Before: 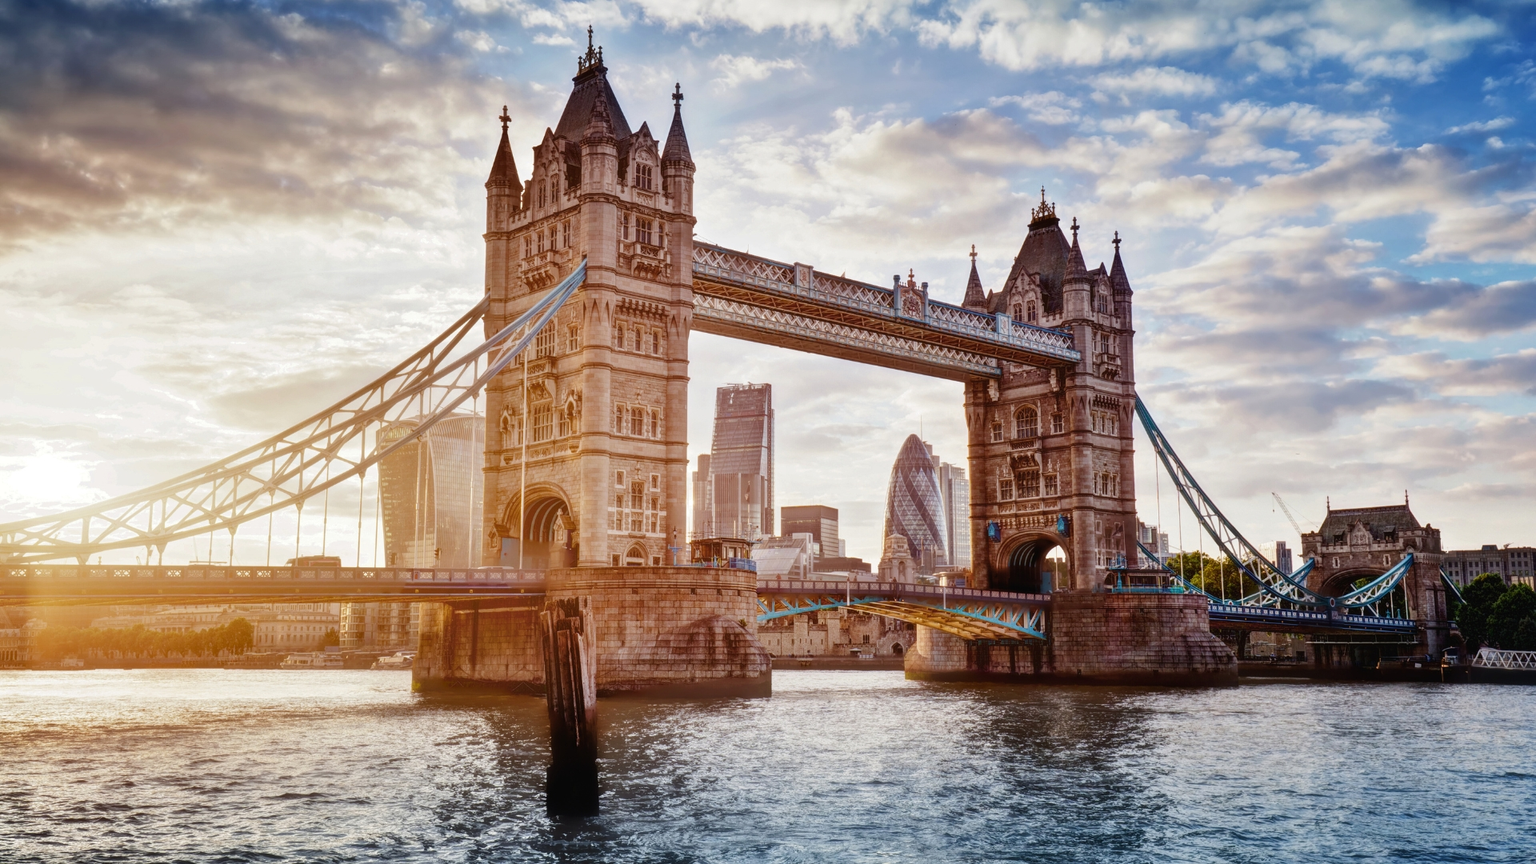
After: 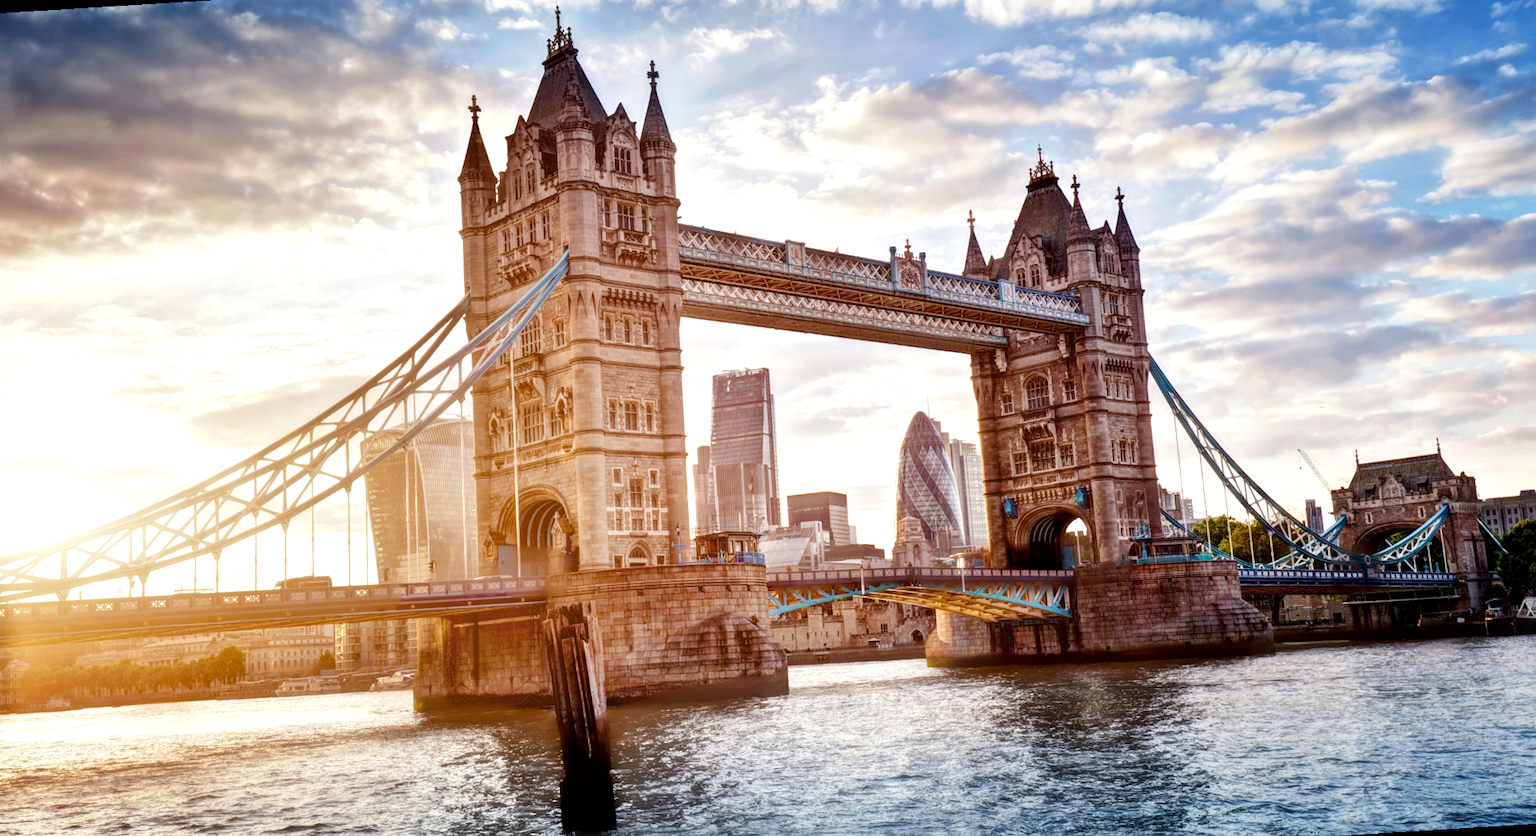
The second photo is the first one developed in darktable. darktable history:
rotate and perspective: rotation -3.52°, crop left 0.036, crop right 0.964, crop top 0.081, crop bottom 0.919
local contrast: mode bilateral grid, contrast 10, coarseness 25, detail 115%, midtone range 0.2
exposure: black level correction 0.003, exposure 0.383 EV, compensate highlight preservation false
white balance: emerald 1
